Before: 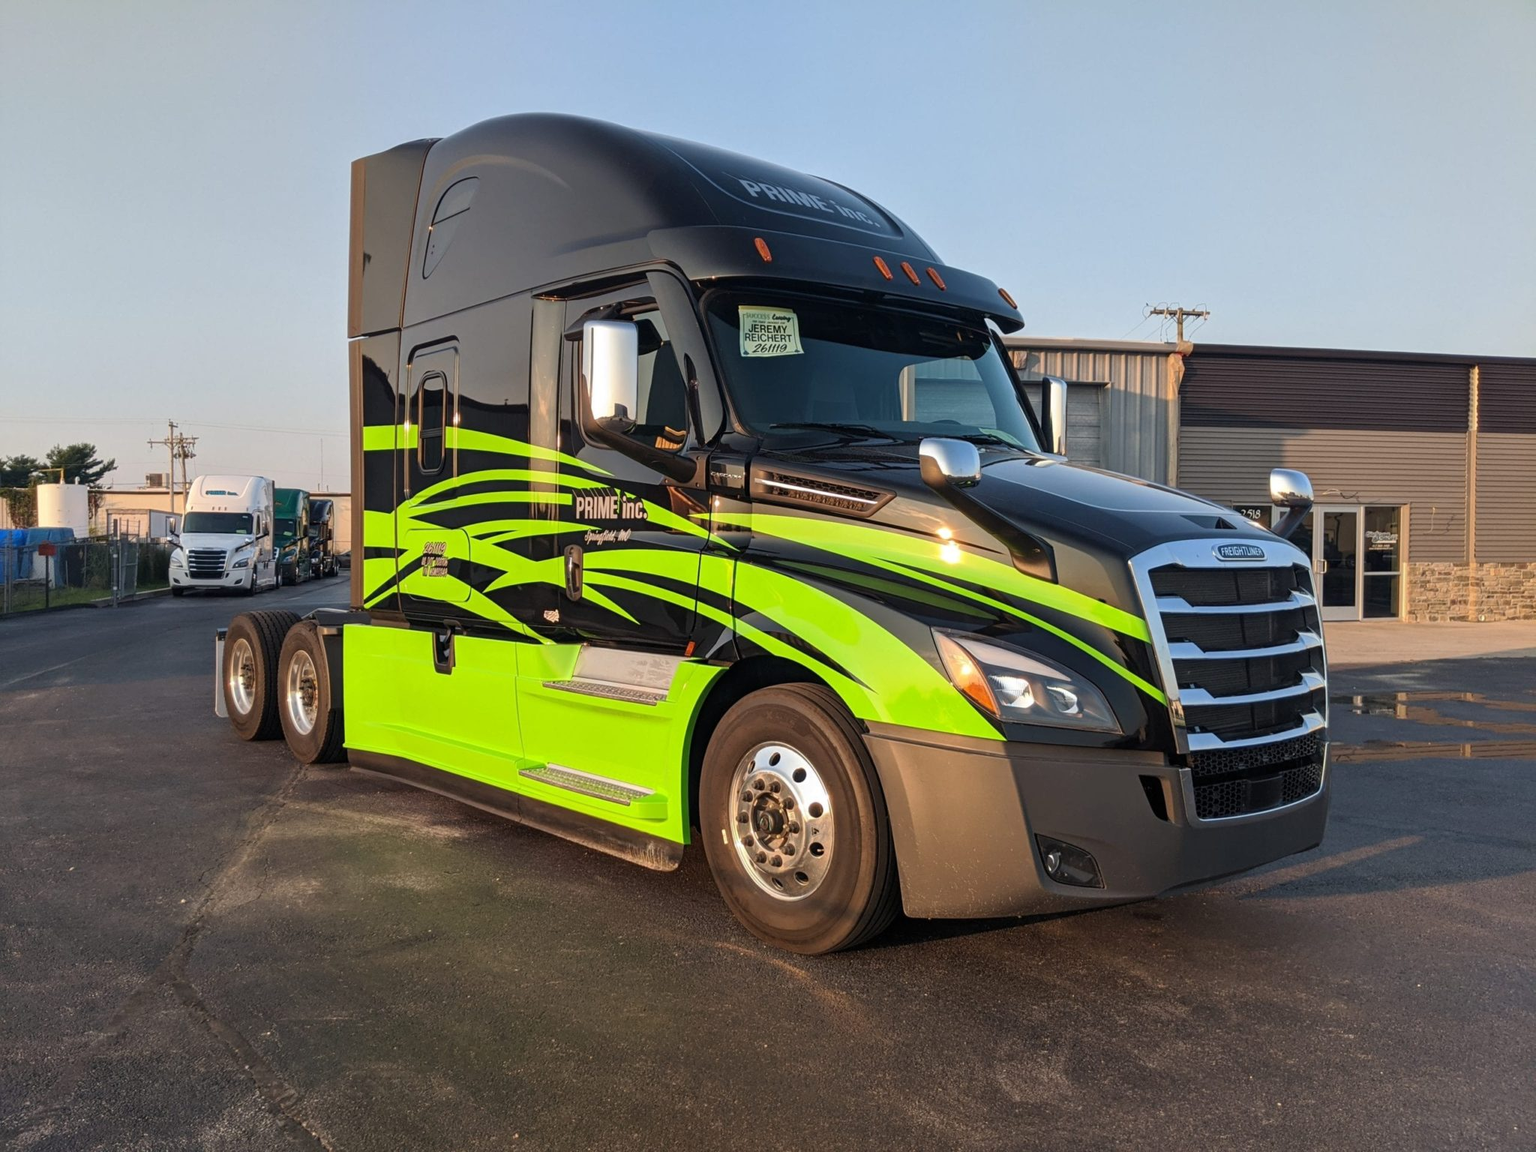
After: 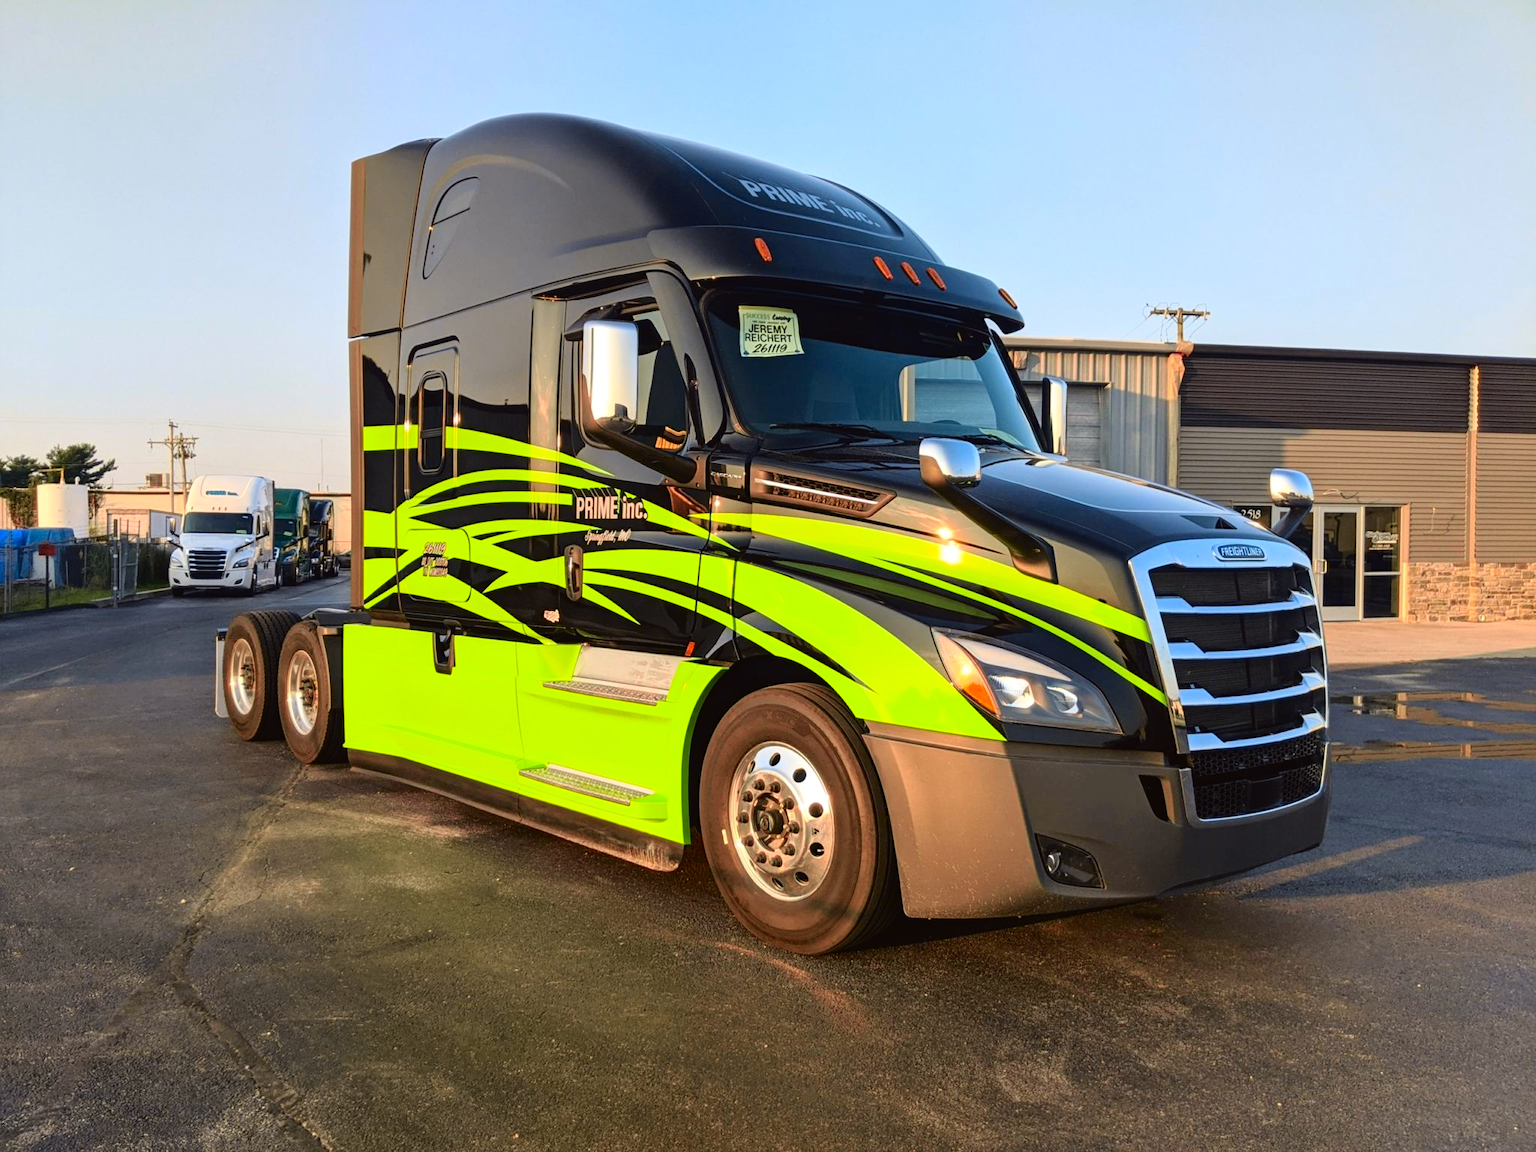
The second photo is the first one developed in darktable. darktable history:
color balance: lift [1, 1.001, 0.999, 1.001], gamma [1, 1.004, 1.007, 0.993], gain [1, 0.991, 0.987, 1.013], contrast 7.5%, contrast fulcrum 10%, output saturation 115%
tone curve: curves: ch0 [(0, 0.021) (0.049, 0.044) (0.152, 0.14) (0.328, 0.377) (0.473, 0.543) (0.641, 0.705) (0.85, 0.894) (1, 0.969)]; ch1 [(0, 0) (0.302, 0.331) (0.427, 0.433) (0.472, 0.47) (0.502, 0.503) (0.527, 0.521) (0.564, 0.58) (0.614, 0.626) (0.677, 0.701) (0.859, 0.885) (1, 1)]; ch2 [(0, 0) (0.33, 0.301) (0.447, 0.44) (0.487, 0.496) (0.502, 0.516) (0.535, 0.563) (0.565, 0.593) (0.618, 0.628) (1, 1)], color space Lab, independent channels, preserve colors none
